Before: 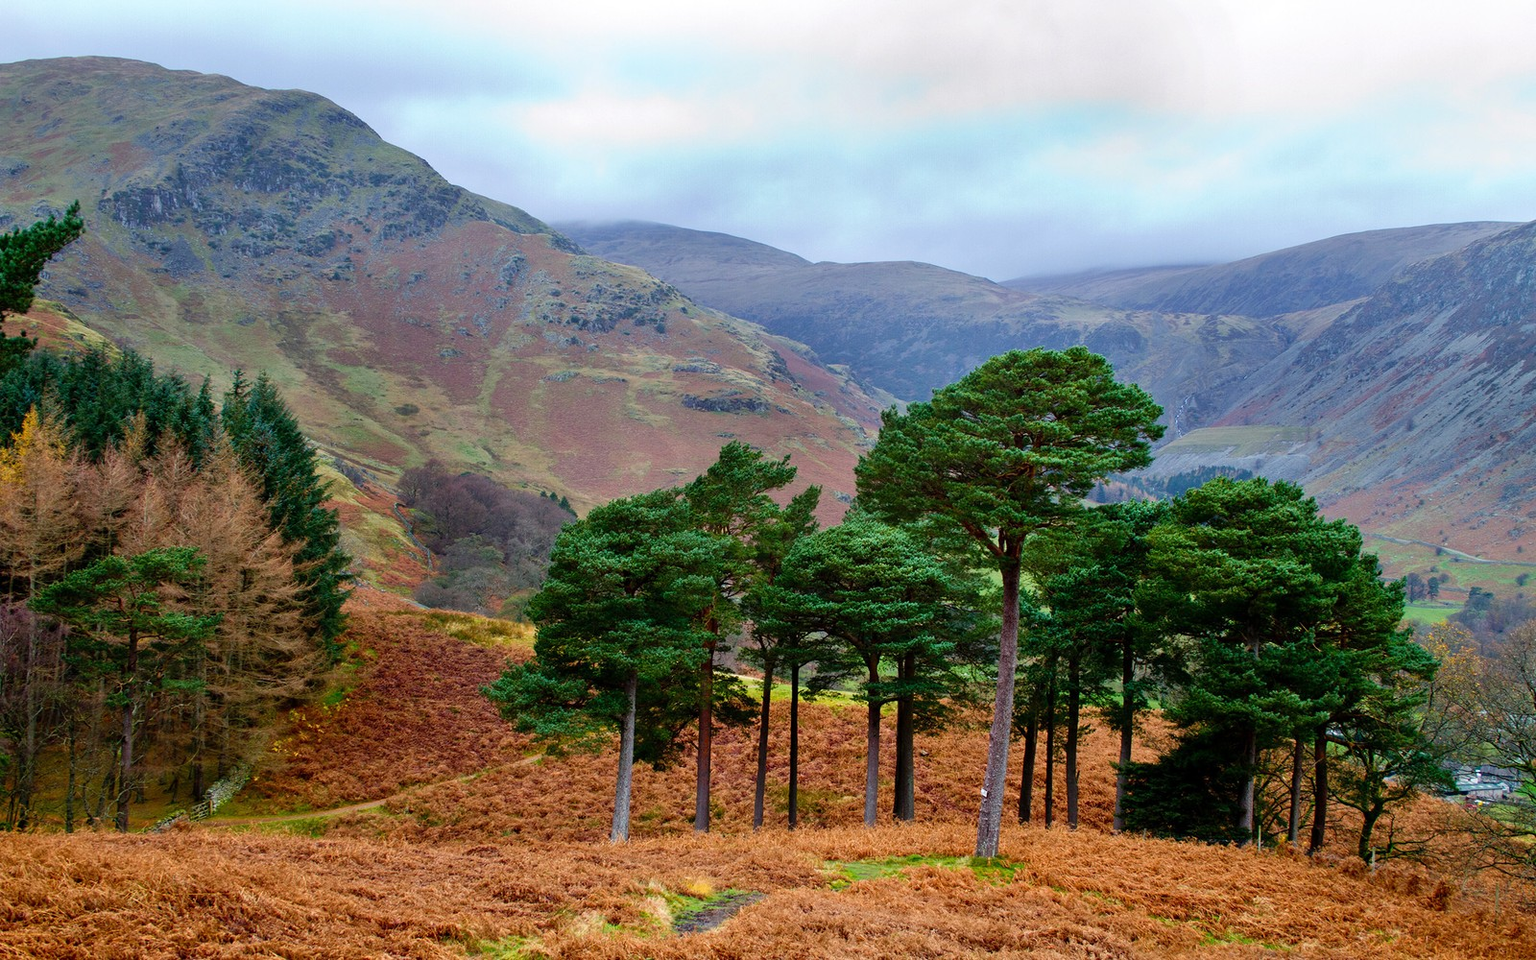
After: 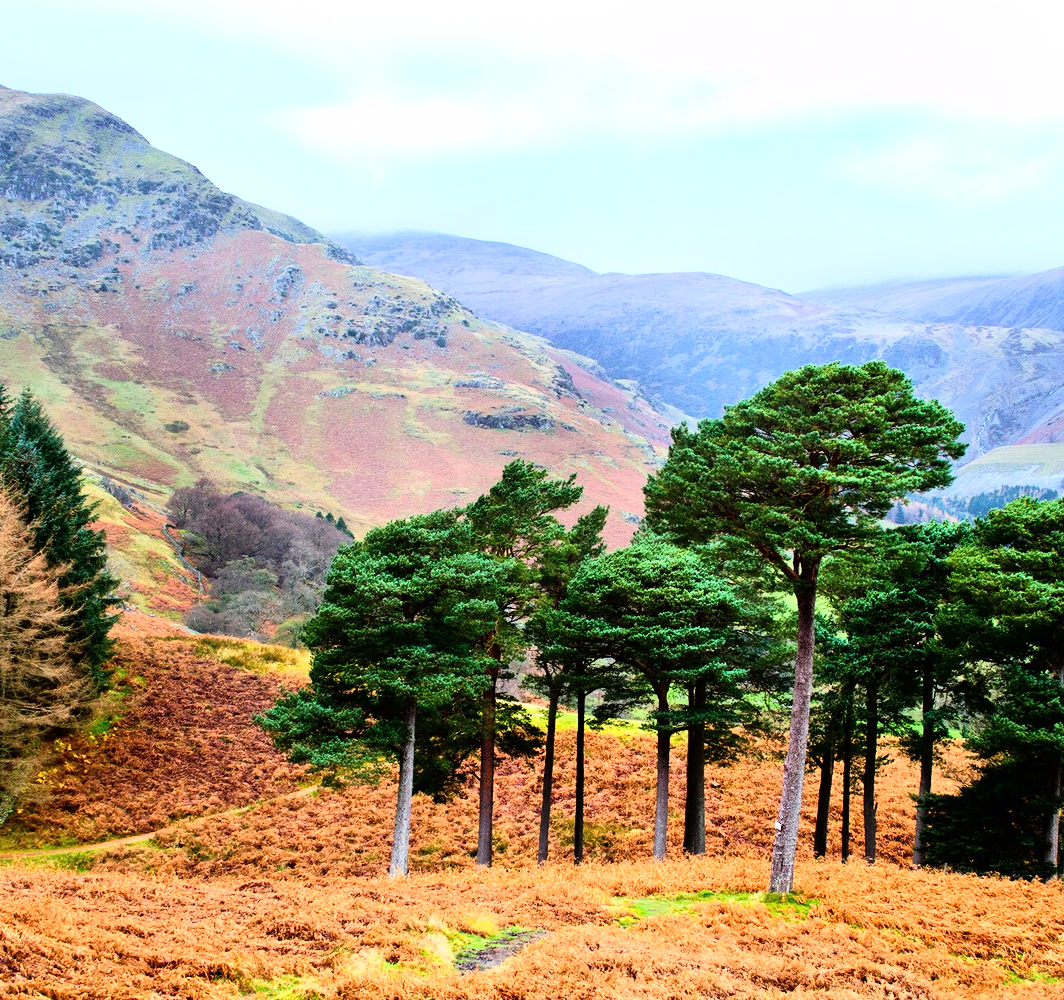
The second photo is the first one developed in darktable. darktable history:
base curve: curves: ch0 [(0, 0) (0.007, 0.004) (0.027, 0.03) (0.046, 0.07) (0.207, 0.54) (0.442, 0.872) (0.673, 0.972) (1, 1)]
crop and rotate: left 15.48%, right 18.015%
